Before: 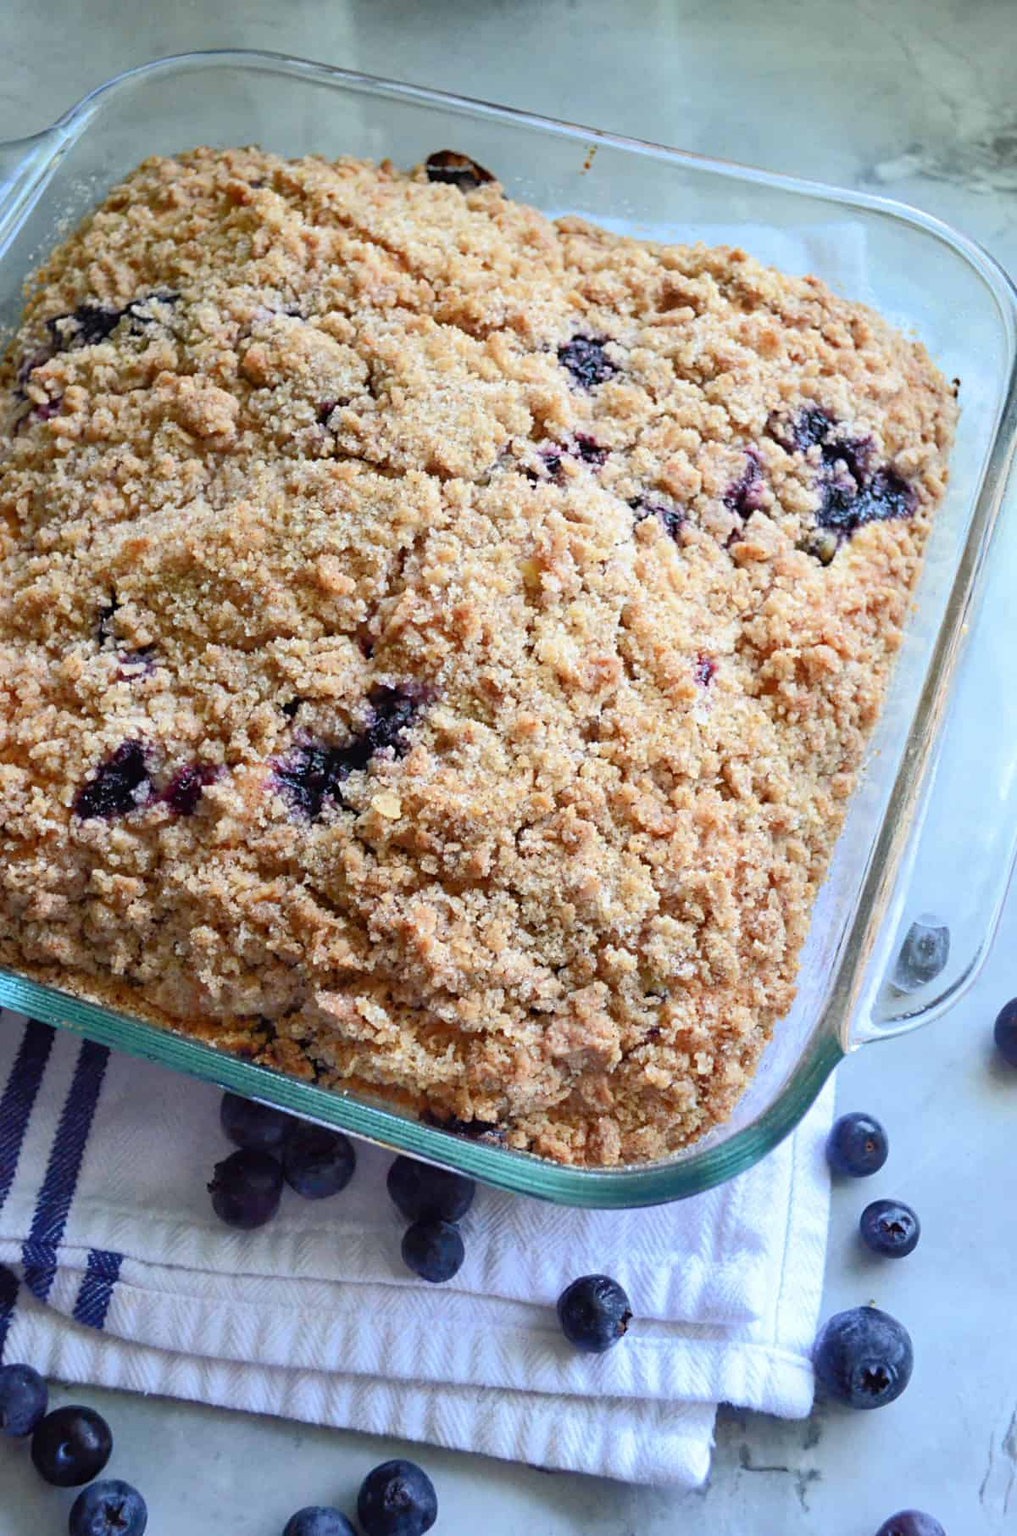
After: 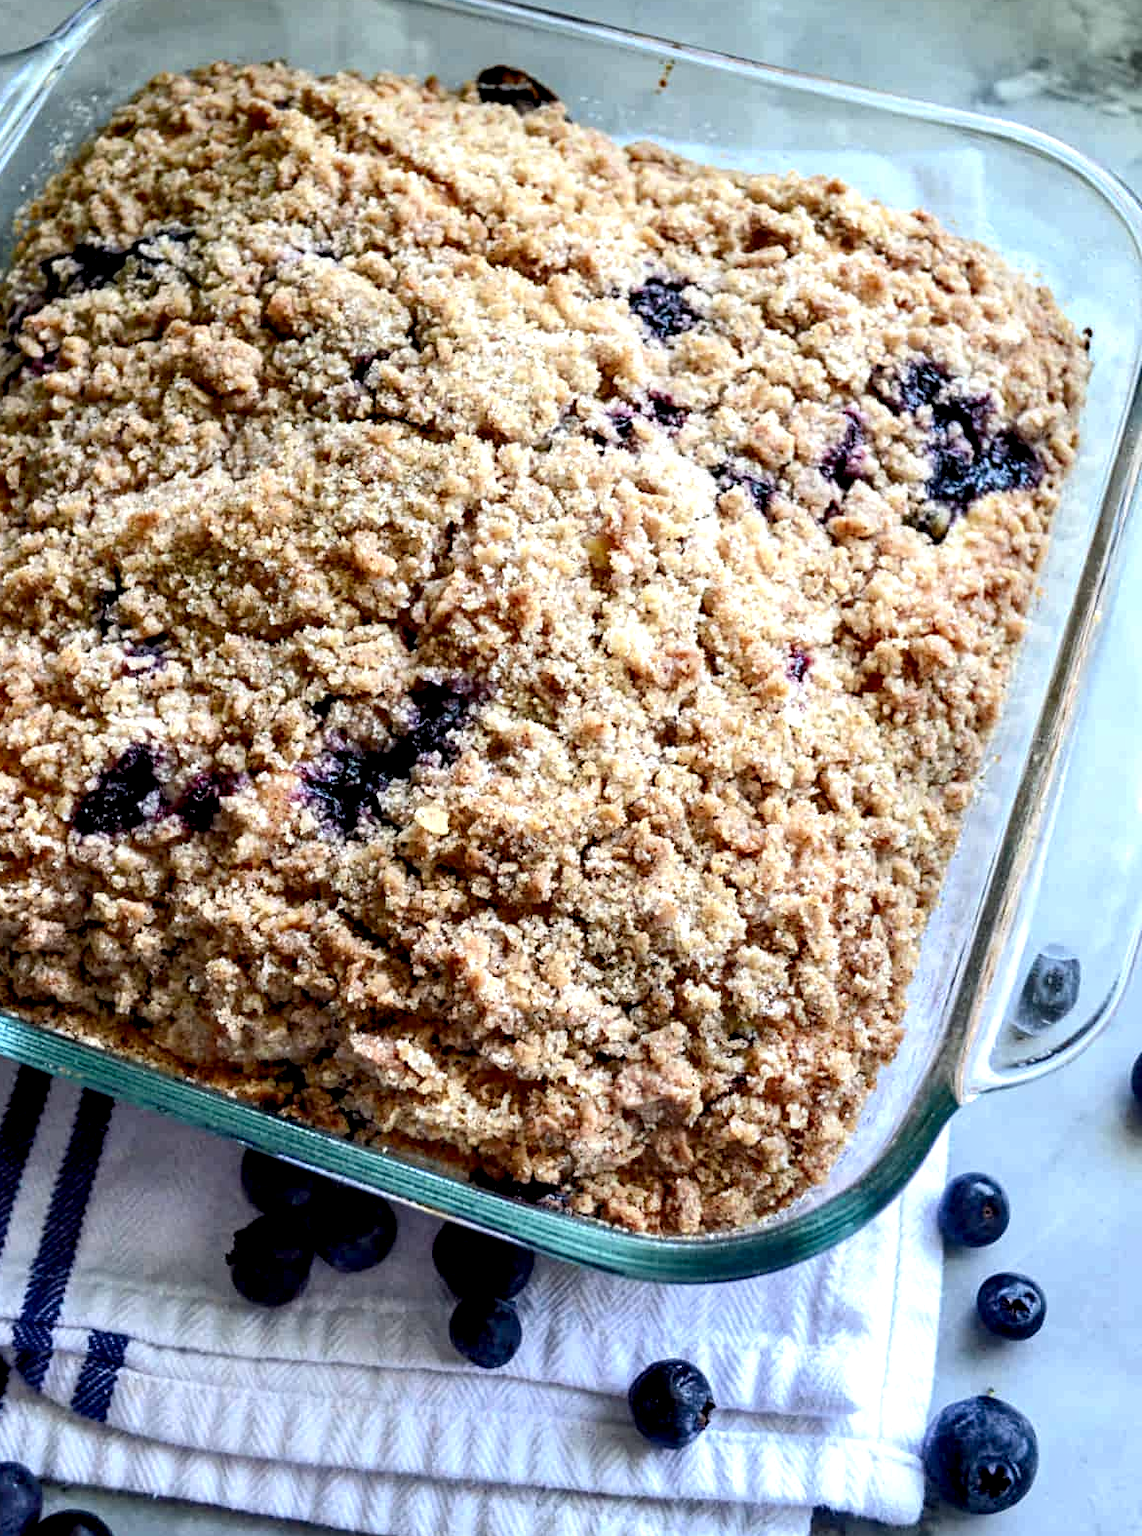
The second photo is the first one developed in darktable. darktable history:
exposure: black level correction 0.005, exposure 0.016 EV, compensate exposure bias true, compensate highlight preservation false
local contrast: highlights 80%, shadows 58%, detail 175%, midtone range 0.601
crop: left 1.097%, top 6.09%, right 1.268%, bottom 6.957%
